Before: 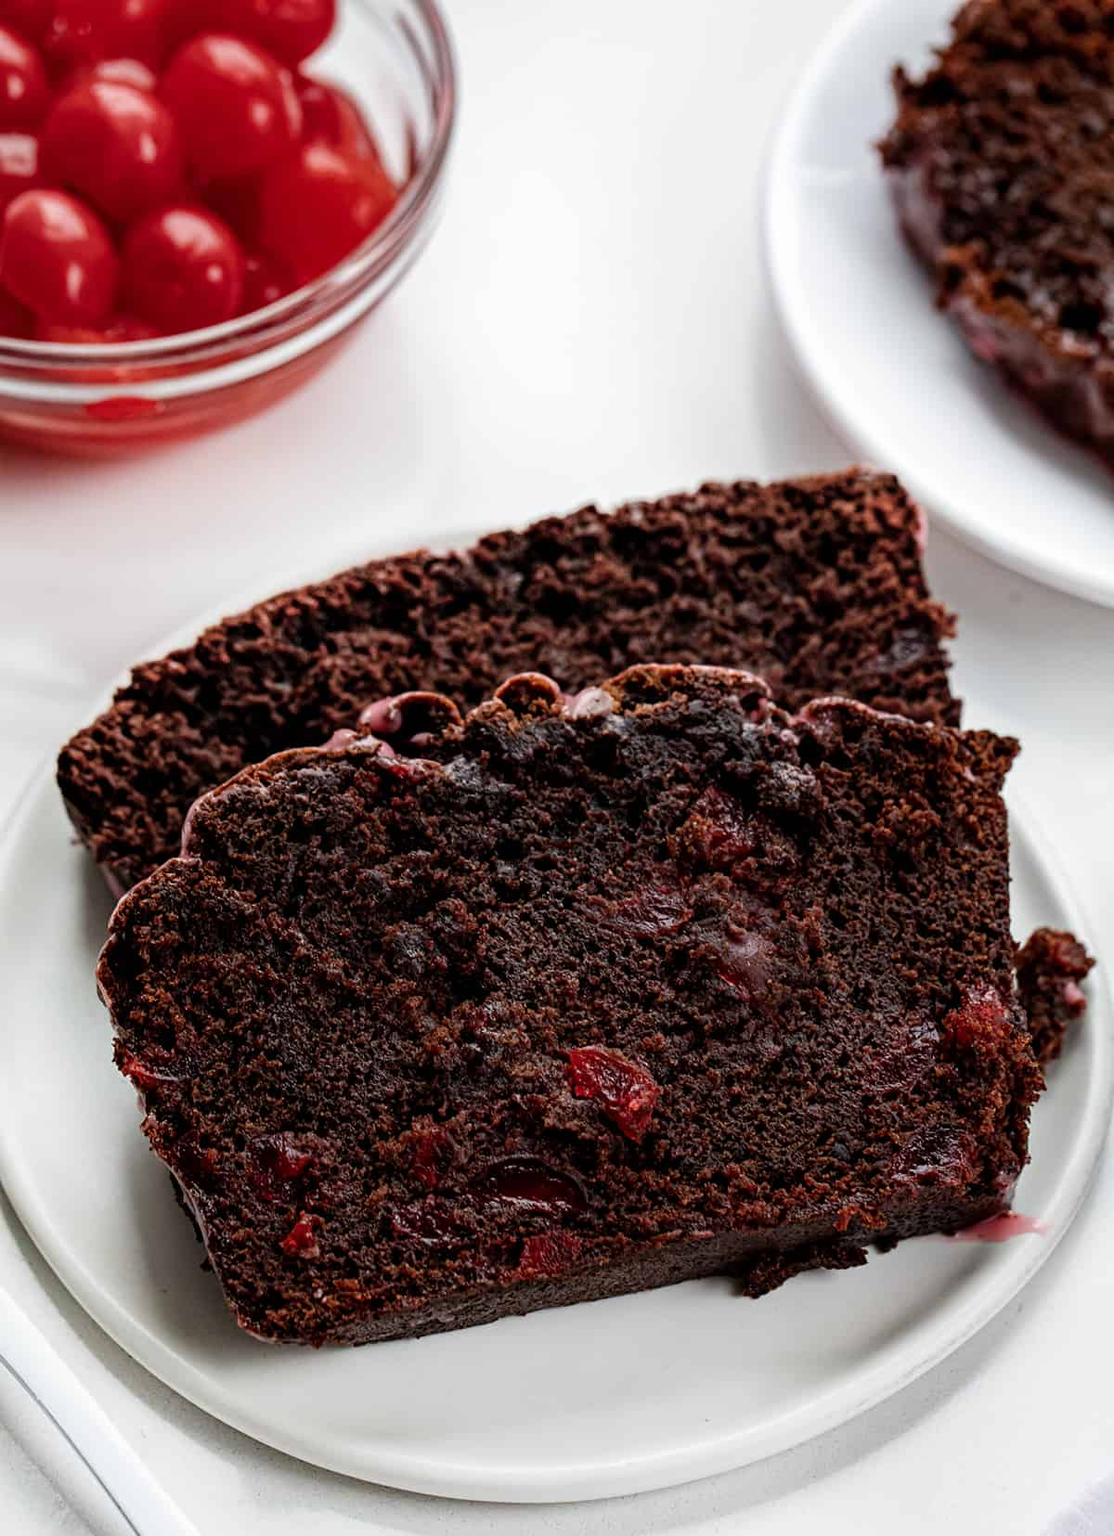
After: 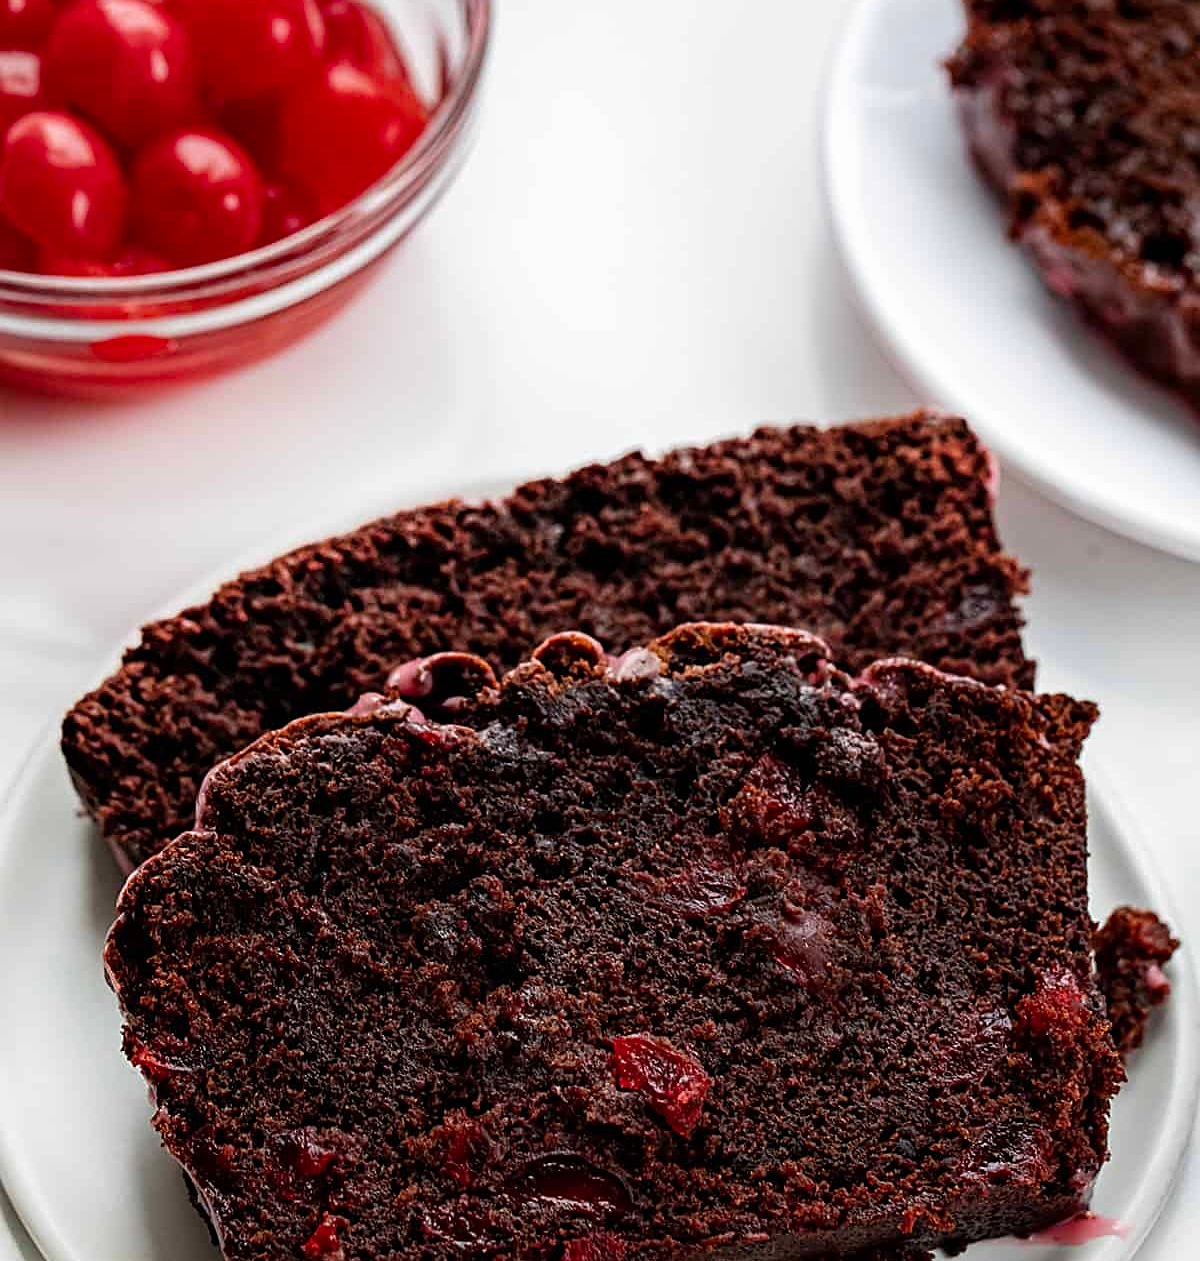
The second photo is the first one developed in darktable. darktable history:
crop: top 5.648%, bottom 18.112%
sharpen: on, module defaults
